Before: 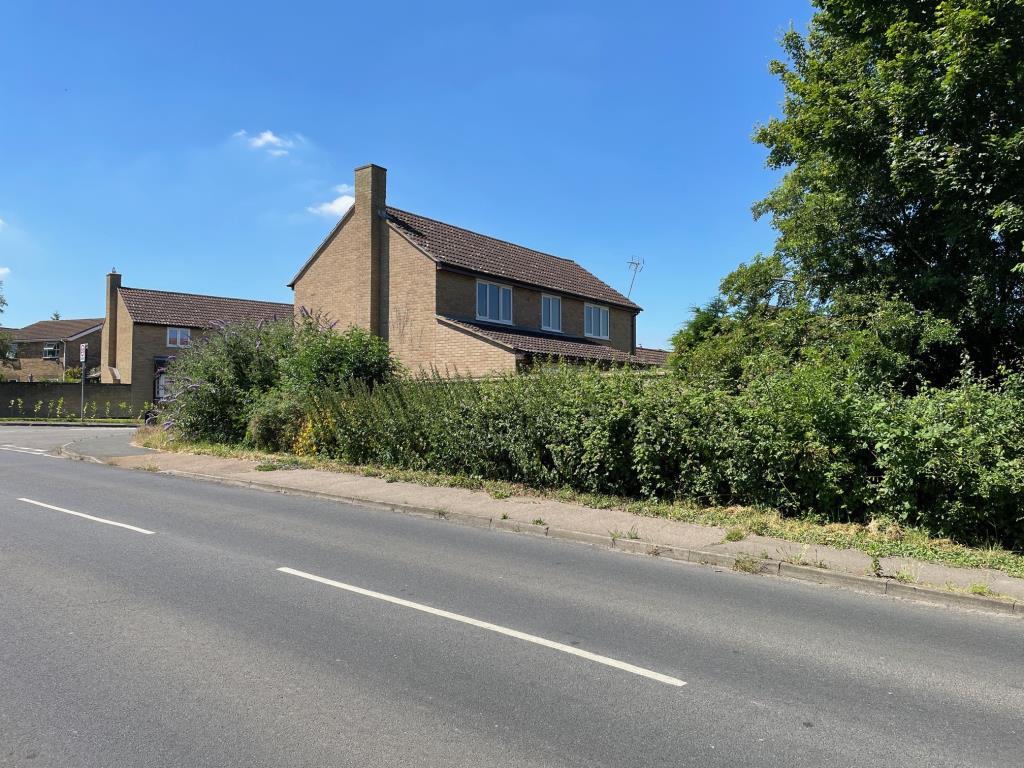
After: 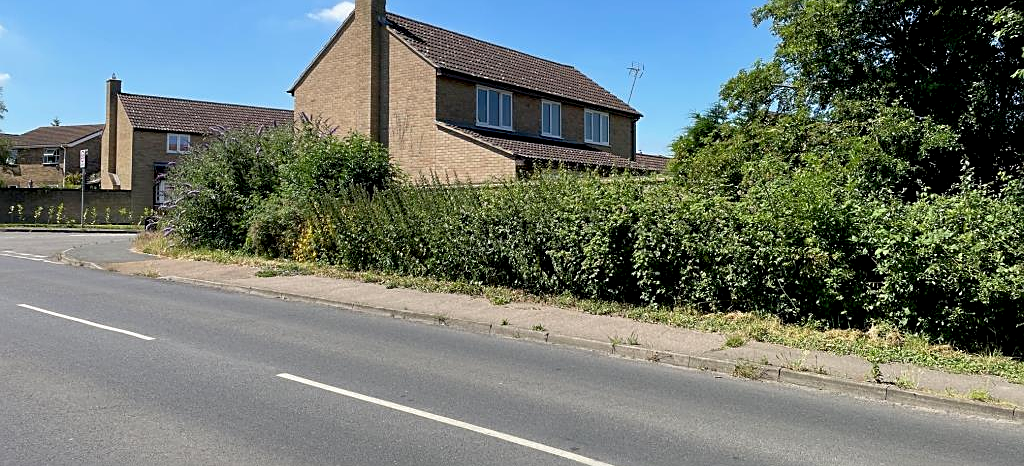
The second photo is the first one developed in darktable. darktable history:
exposure: black level correction 0.009, exposure 0.014 EV, compensate highlight preservation false
crop and rotate: top 25.357%, bottom 13.942%
sharpen: on, module defaults
